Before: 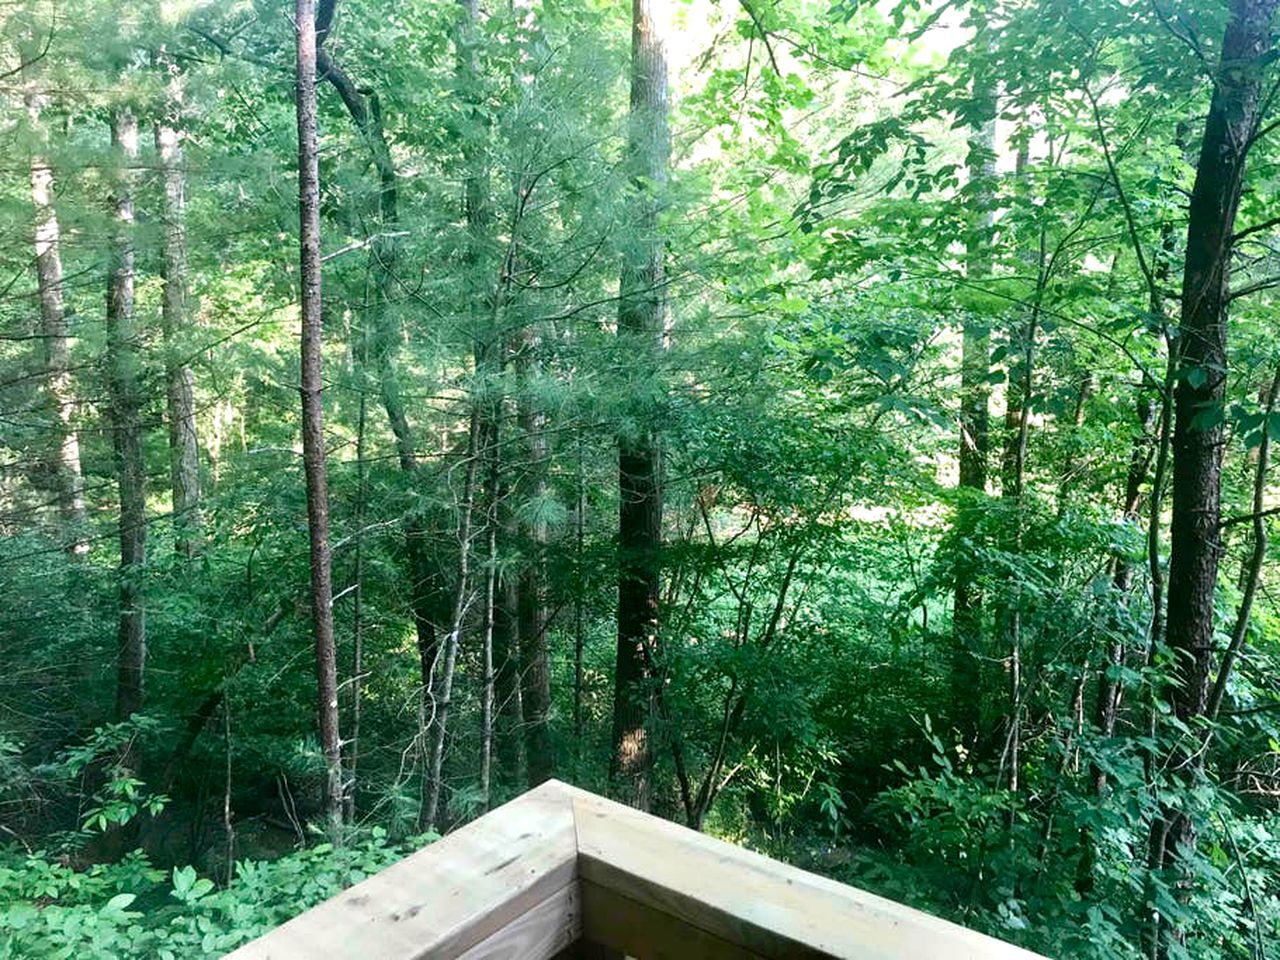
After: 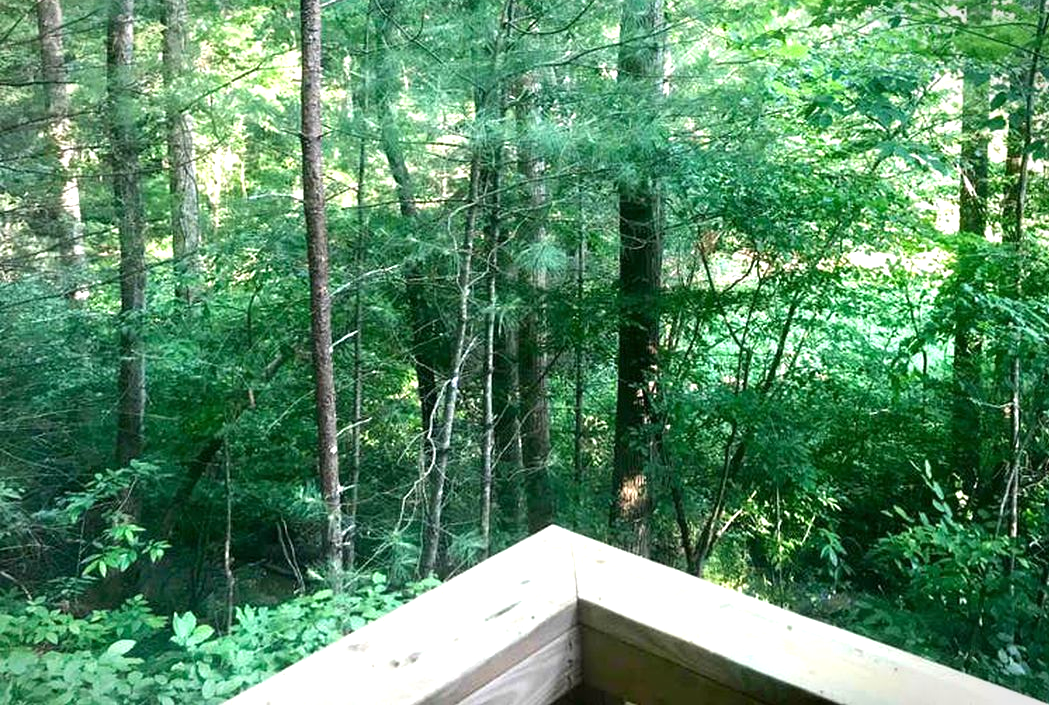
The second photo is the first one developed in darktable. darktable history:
exposure: black level correction 0, exposure 0.701 EV, compensate highlight preservation false
crop: top 26.498%, right 17.995%
vignetting: fall-off start 86.46%, saturation -0.001, automatic ratio true, dithering 16-bit output
